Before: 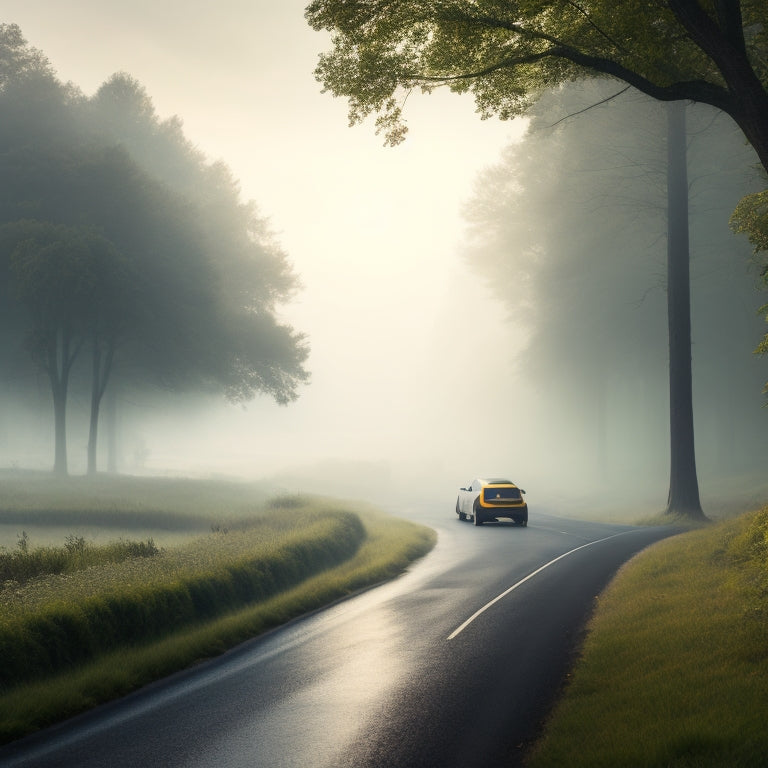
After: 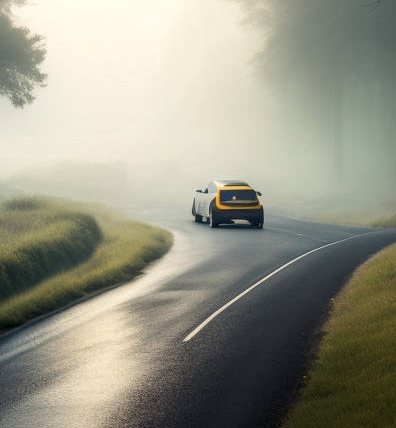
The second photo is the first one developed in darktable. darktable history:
local contrast: detail 130%
crop: left 34.403%, top 38.886%, right 13.744%, bottom 5.368%
haze removal: compatibility mode true, adaptive false
